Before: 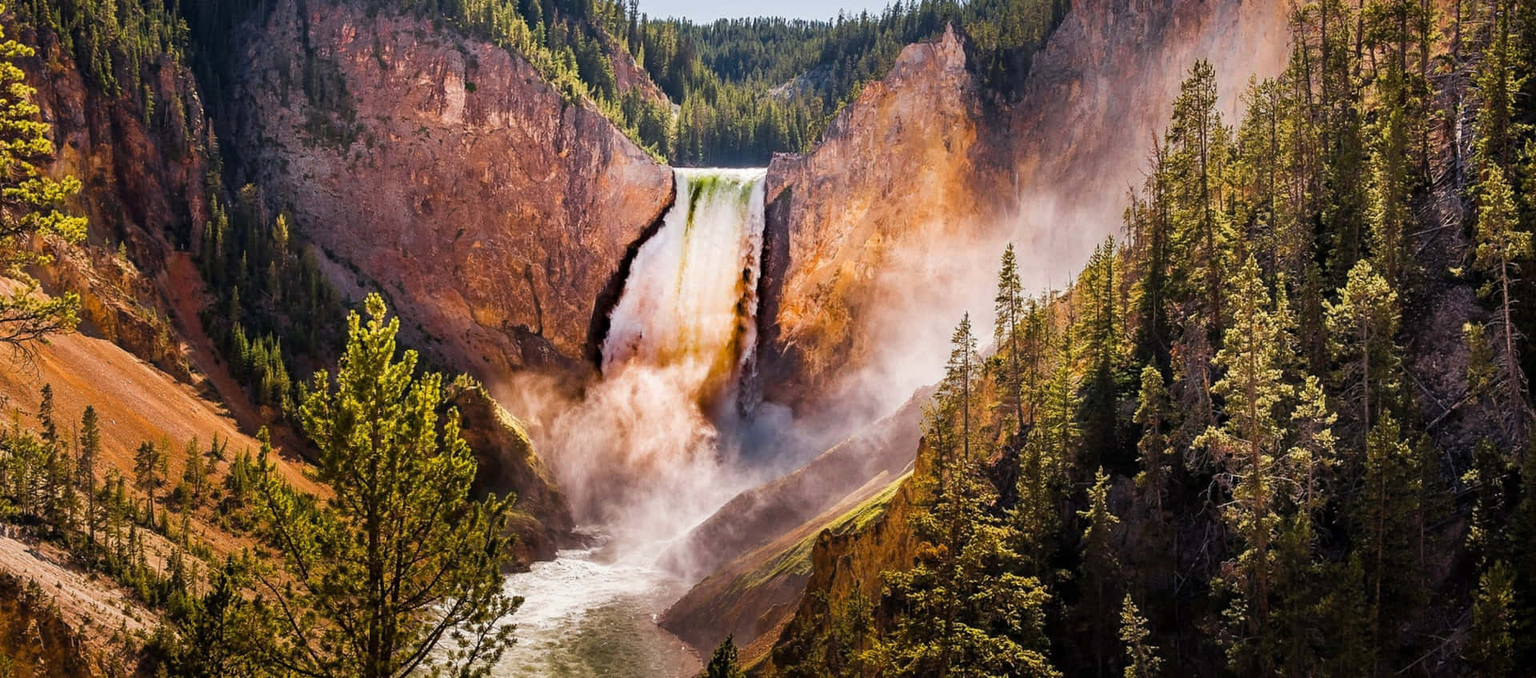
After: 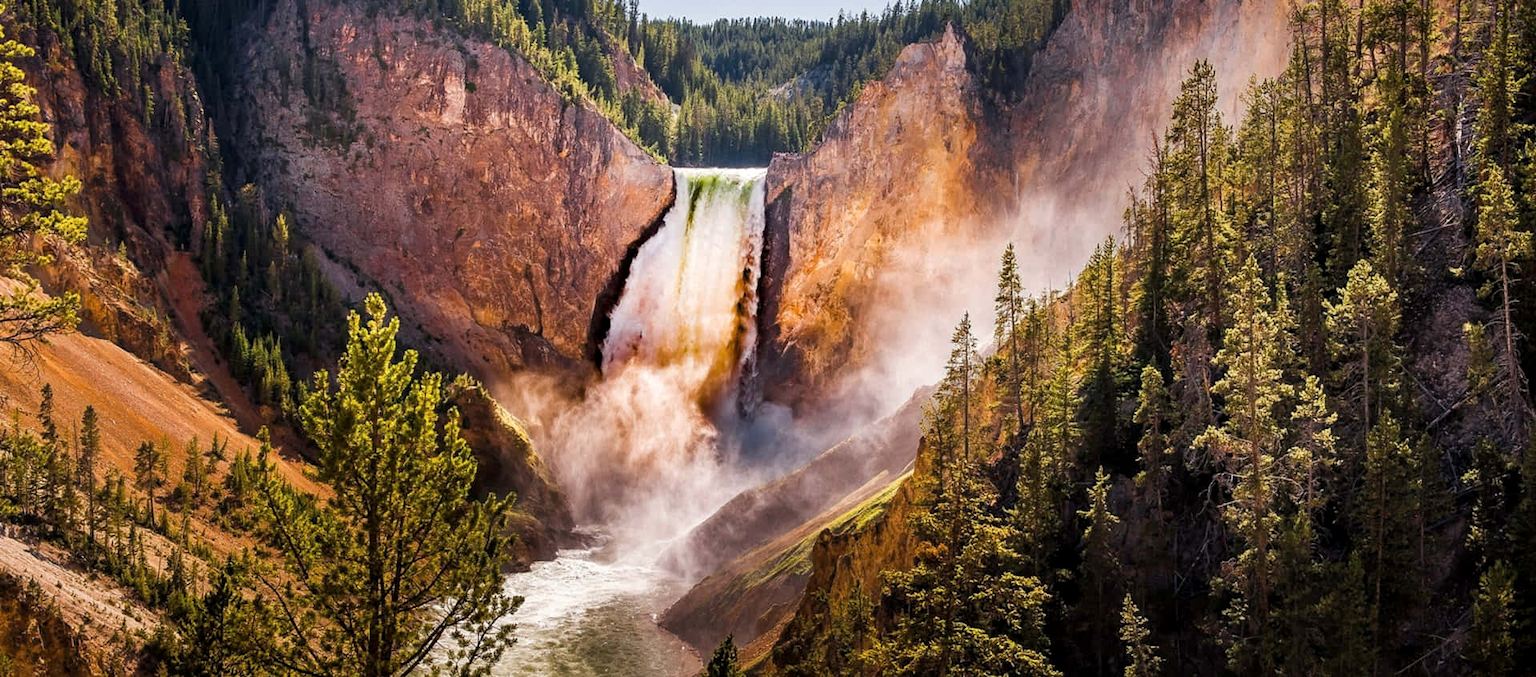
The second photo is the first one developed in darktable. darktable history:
local contrast: highlights 107%, shadows 97%, detail 119%, midtone range 0.2
